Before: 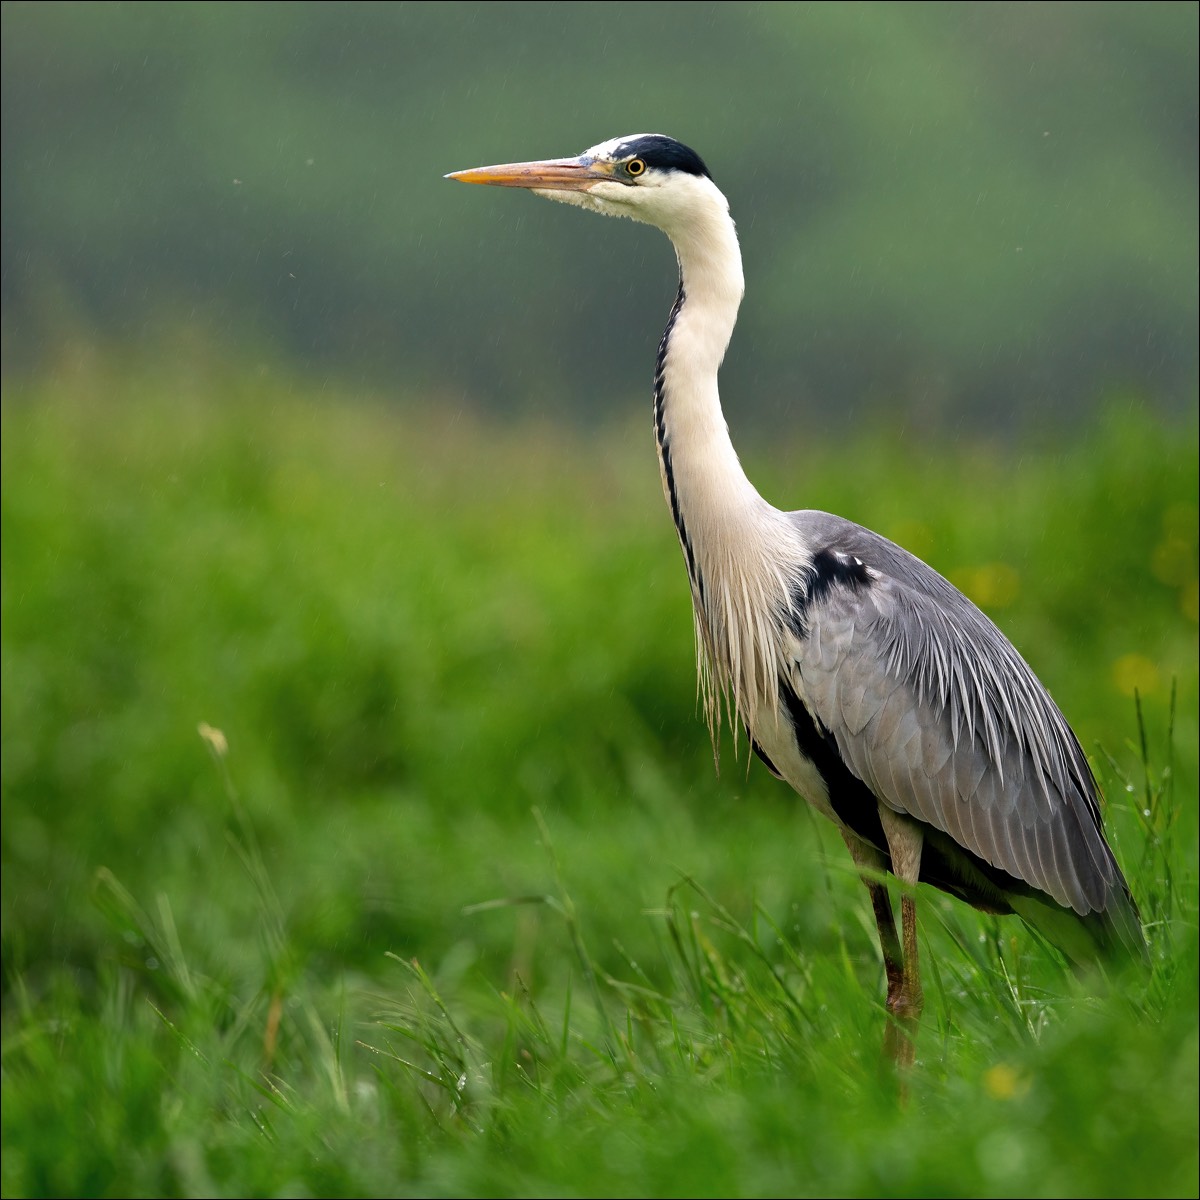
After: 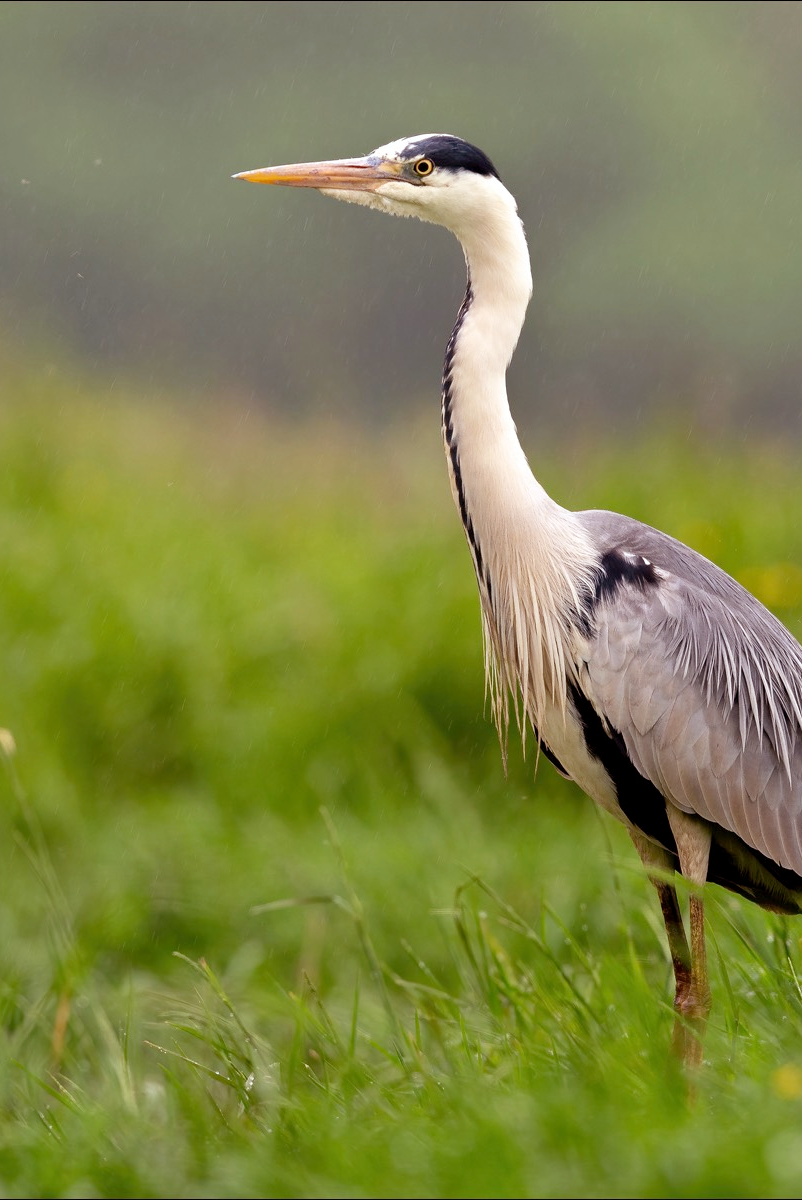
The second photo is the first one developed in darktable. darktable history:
crop and rotate: left 17.732%, right 15.423%
rgb levels: mode RGB, independent channels, levels [[0, 0.474, 1], [0, 0.5, 1], [0, 0.5, 1]]
